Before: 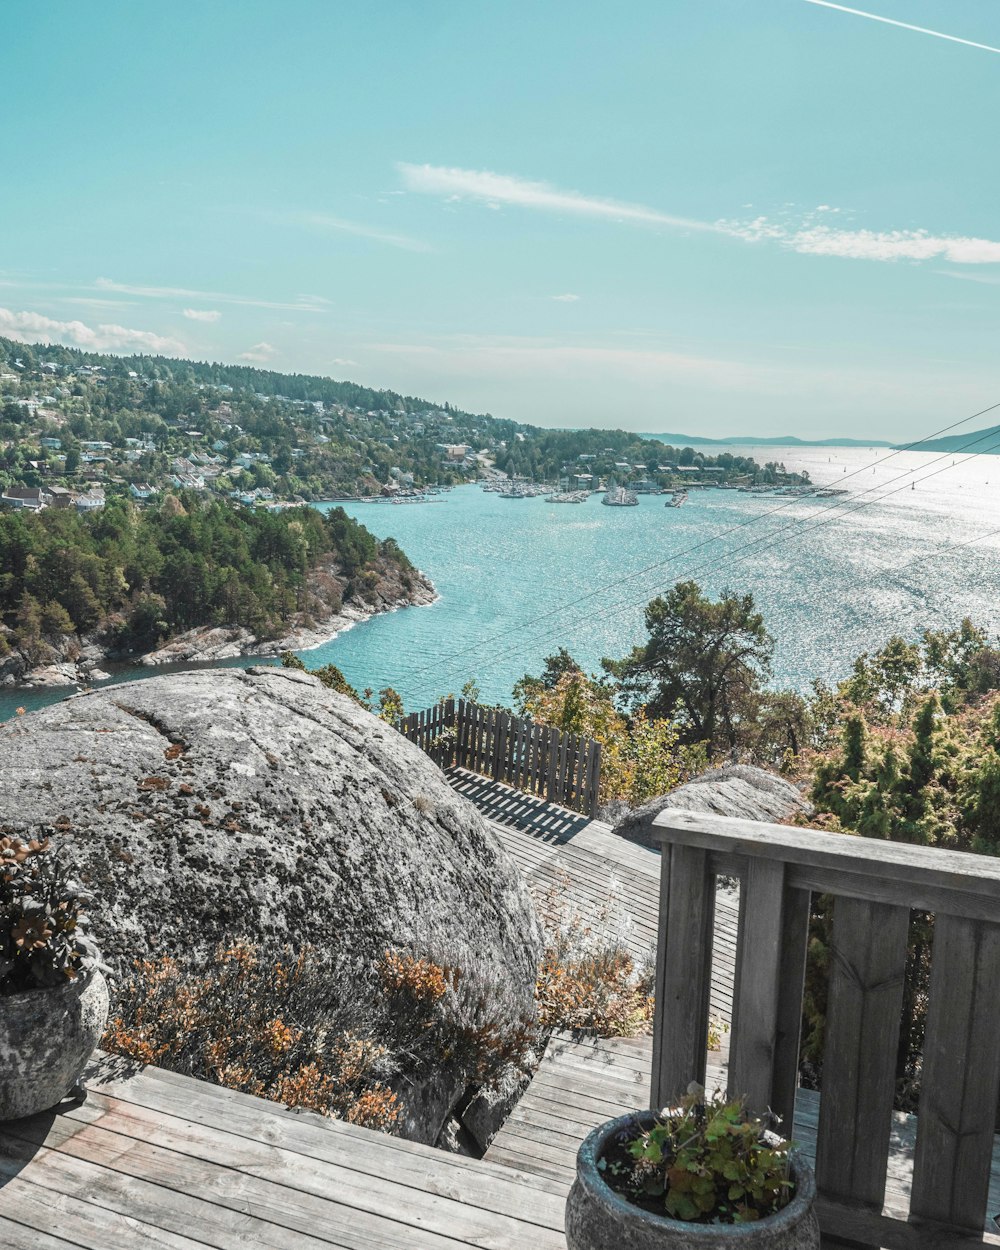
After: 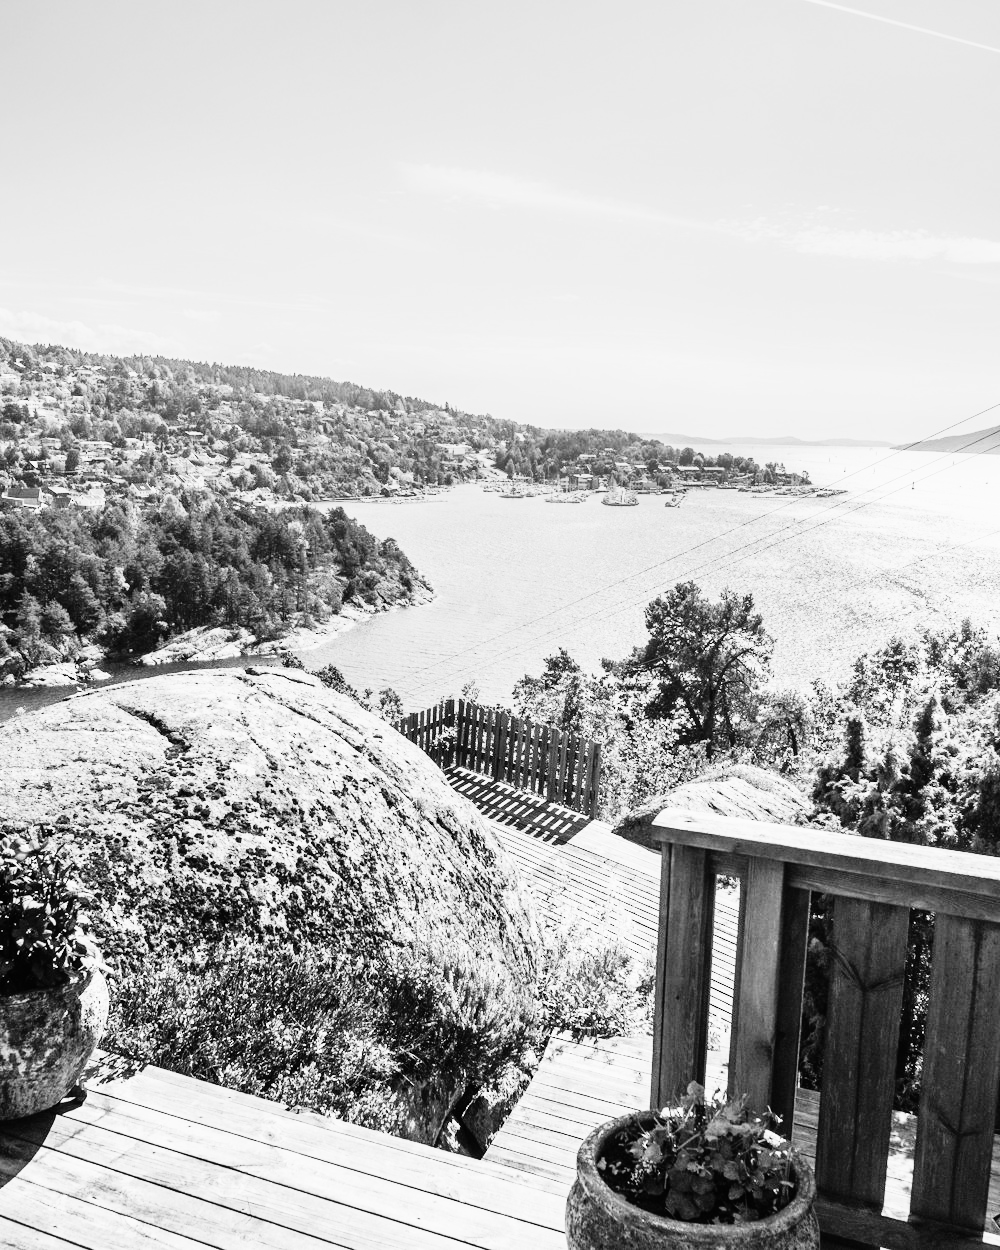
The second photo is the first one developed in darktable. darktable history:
rgb curve: curves: ch0 [(0, 0) (0.21, 0.15) (0.24, 0.21) (0.5, 0.75) (0.75, 0.96) (0.89, 0.99) (1, 1)]; ch1 [(0, 0.02) (0.21, 0.13) (0.25, 0.2) (0.5, 0.67) (0.75, 0.9) (0.89, 0.97) (1, 1)]; ch2 [(0, 0.02) (0.21, 0.13) (0.25, 0.2) (0.5, 0.67) (0.75, 0.9) (0.89, 0.97) (1, 1)], compensate middle gray true
shadows and highlights: shadows 37.27, highlights -28.18, soften with gaussian
monochrome: a 16.06, b 15.48, size 1
